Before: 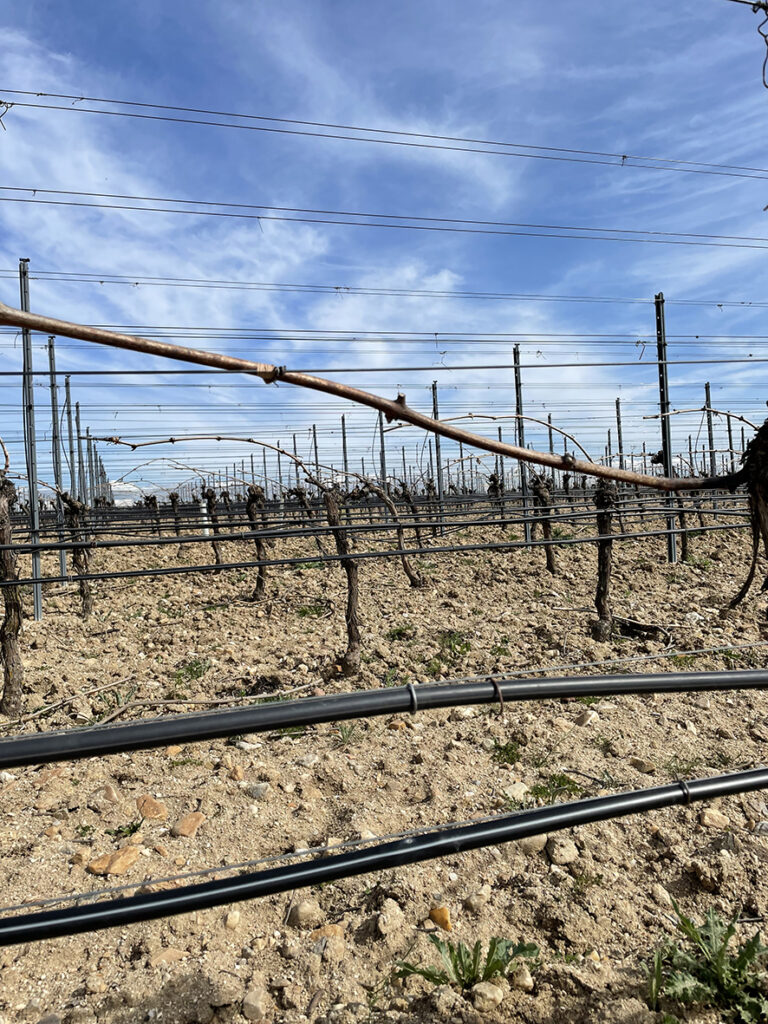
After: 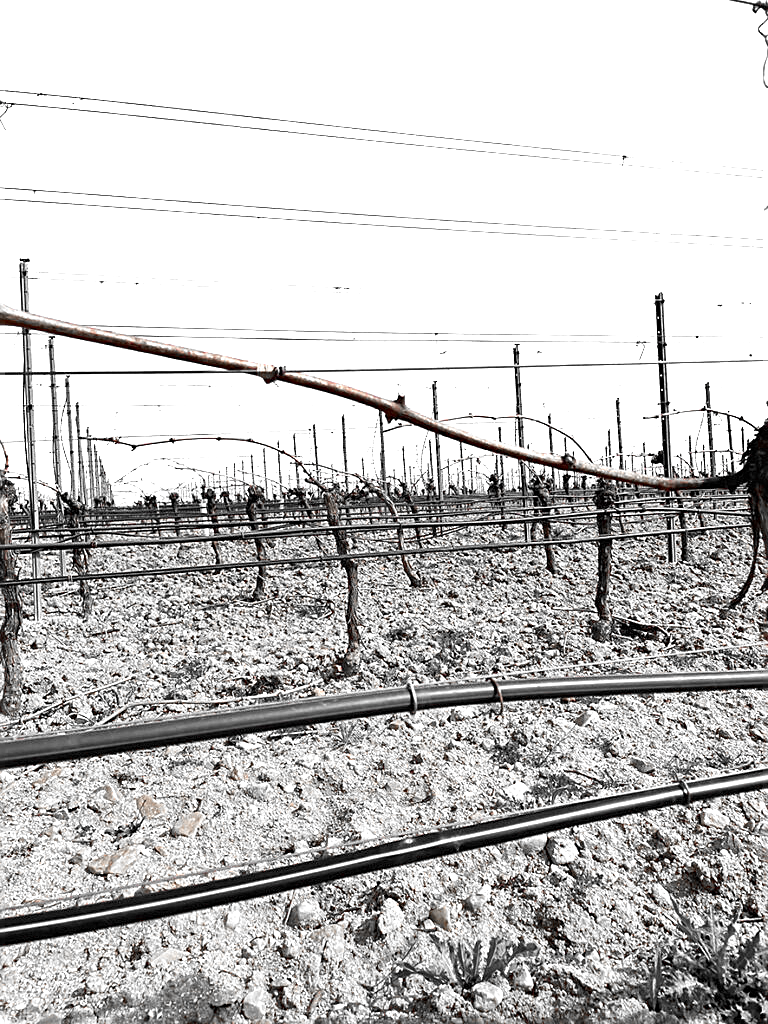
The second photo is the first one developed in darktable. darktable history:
exposure: black level correction 0, exposure 1.125 EV, compensate exposure bias true, compensate highlight preservation false
color zones: curves: ch0 [(0, 0.352) (0.143, 0.407) (0.286, 0.386) (0.429, 0.431) (0.571, 0.829) (0.714, 0.853) (0.857, 0.833) (1, 0.352)]; ch1 [(0, 0.604) (0.072, 0.726) (0.096, 0.608) (0.205, 0.007) (0.571, -0.006) (0.839, -0.013) (0.857, -0.012) (1, 0.604)]
sharpen: on, module defaults
